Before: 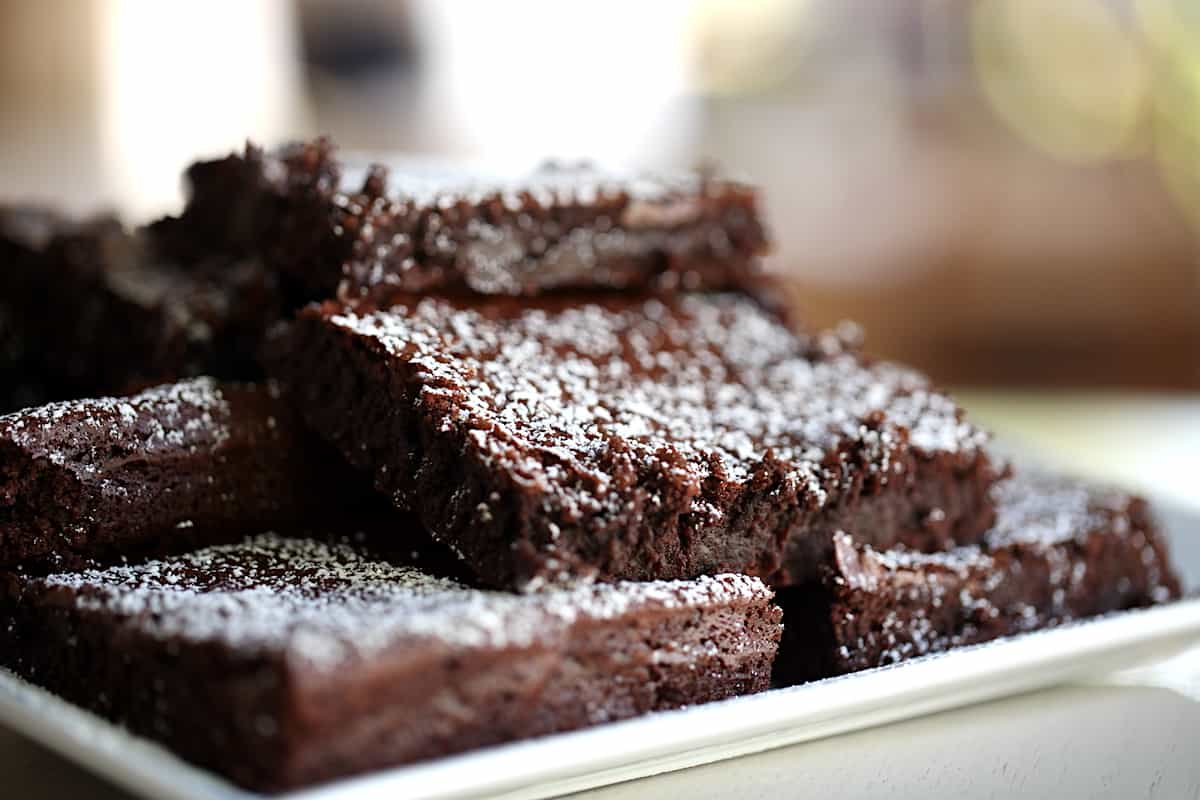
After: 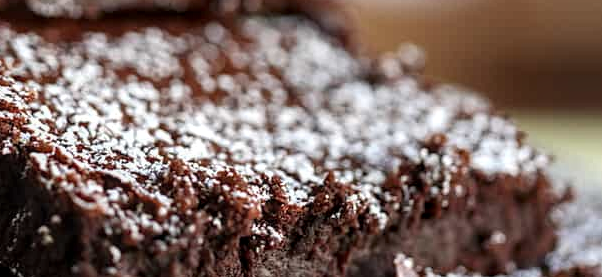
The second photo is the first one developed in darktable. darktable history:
crop: left 36.607%, top 34.735%, right 13.146%, bottom 30.611%
local contrast: highlights 55%, shadows 52%, detail 130%, midtone range 0.452
